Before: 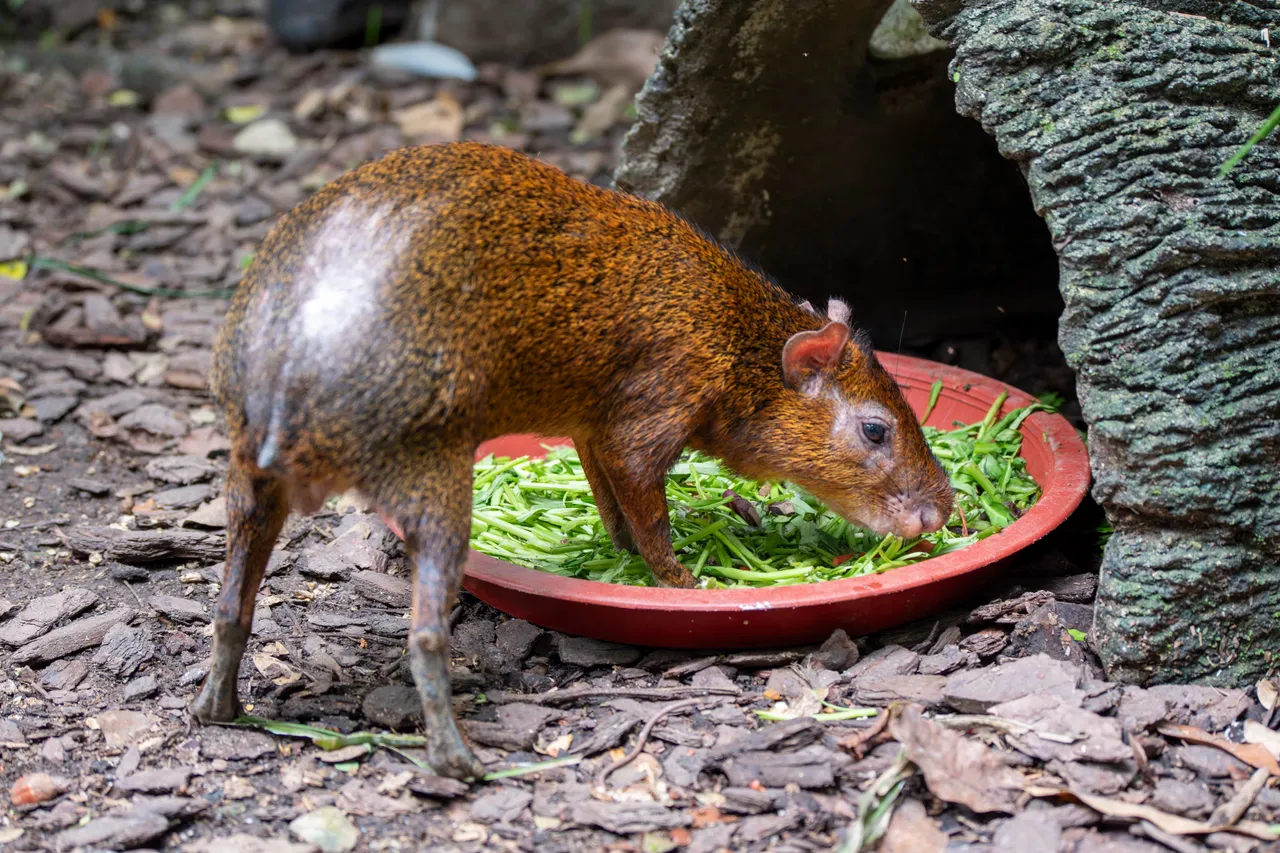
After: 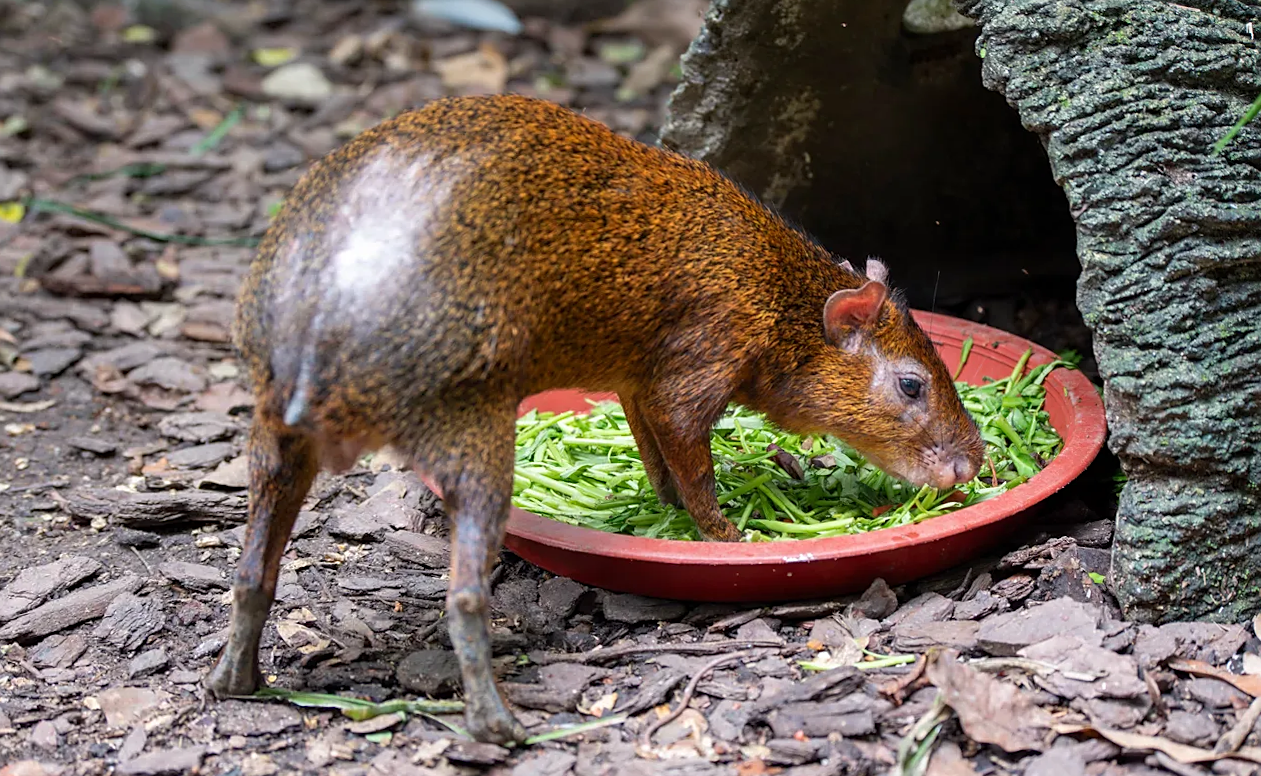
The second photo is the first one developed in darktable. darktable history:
rotate and perspective: rotation -0.013°, lens shift (vertical) -0.027, lens shift (horizontal) 0.178, crop left 0.016, crop right 0.989, crop top 0.082, crop bottom 0.918
sharpen: radius 1.864, amount 0.398, threshold 1.271
